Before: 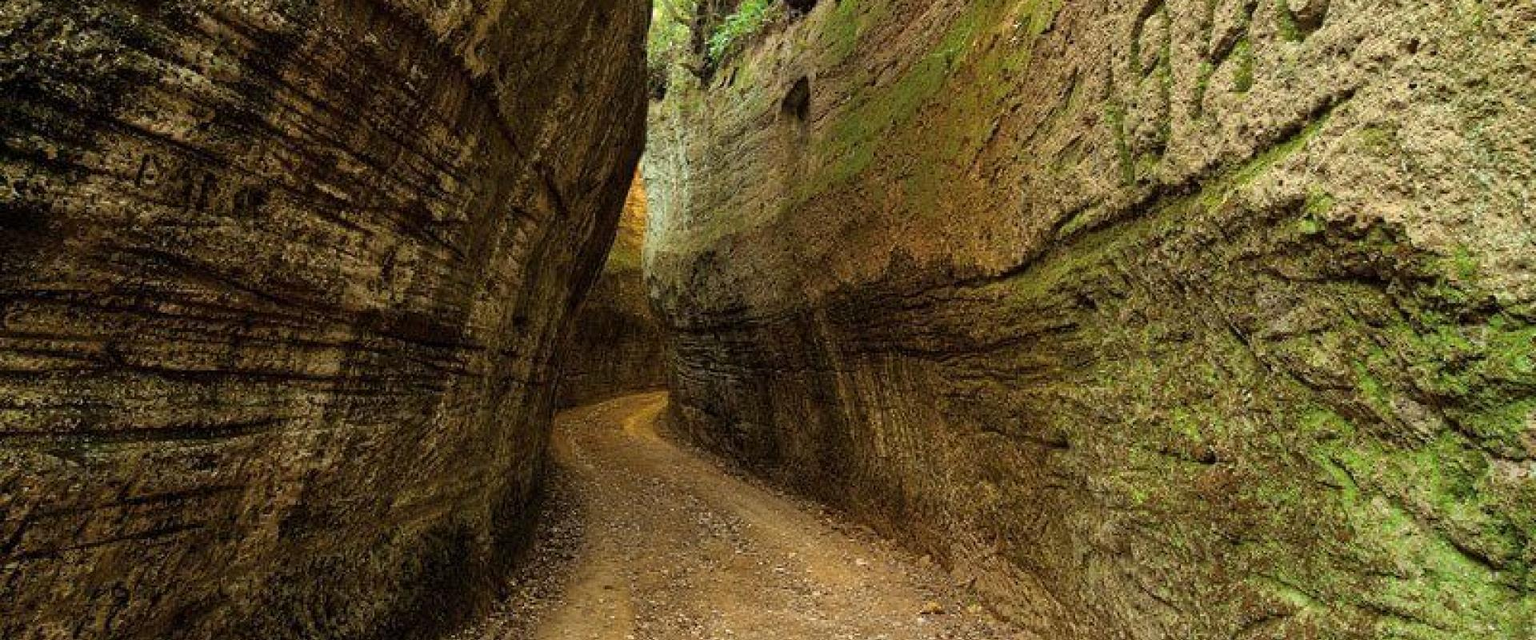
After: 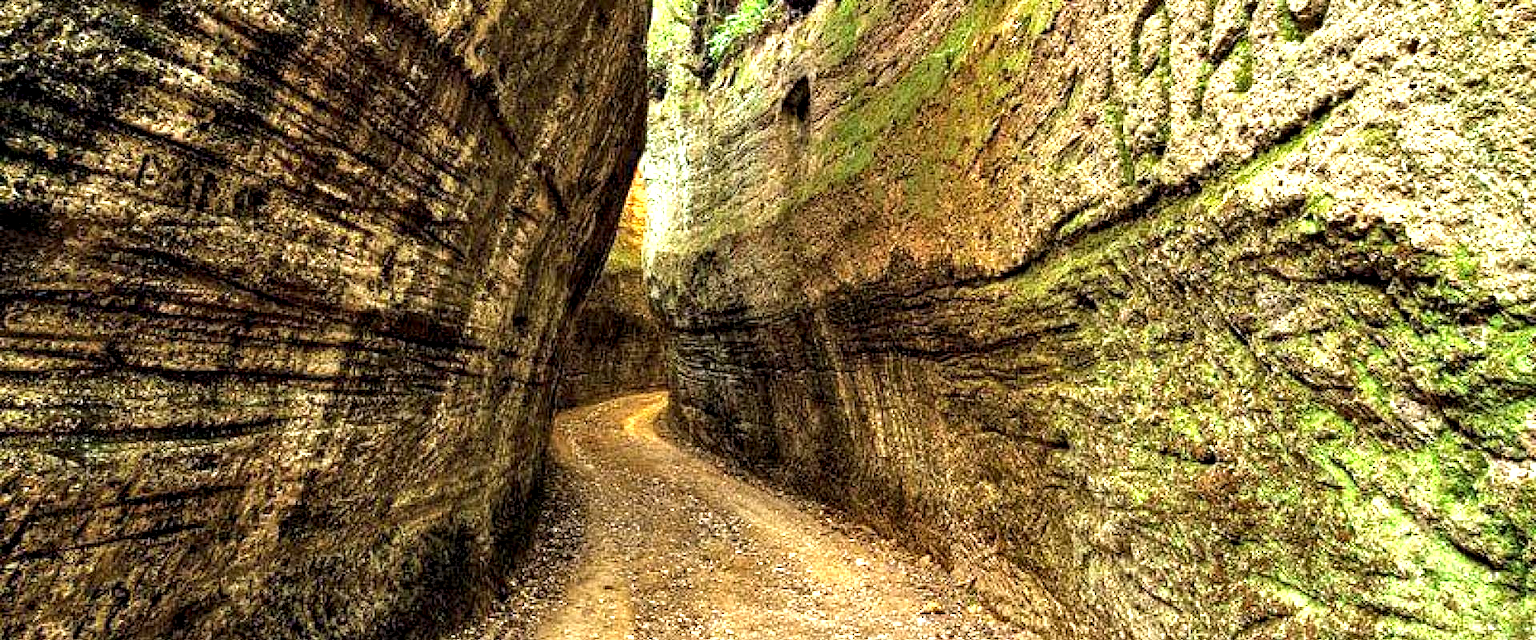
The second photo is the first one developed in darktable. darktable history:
exposure: black level correction 0, exposure 1.194 EV, compensate highlight preservation false
contrast equalizer: y [[0.6 ×6], [0.55 ×6], [0 ×6], [0 ×6], [0 ×6]]
local contrast: on, module defaults
